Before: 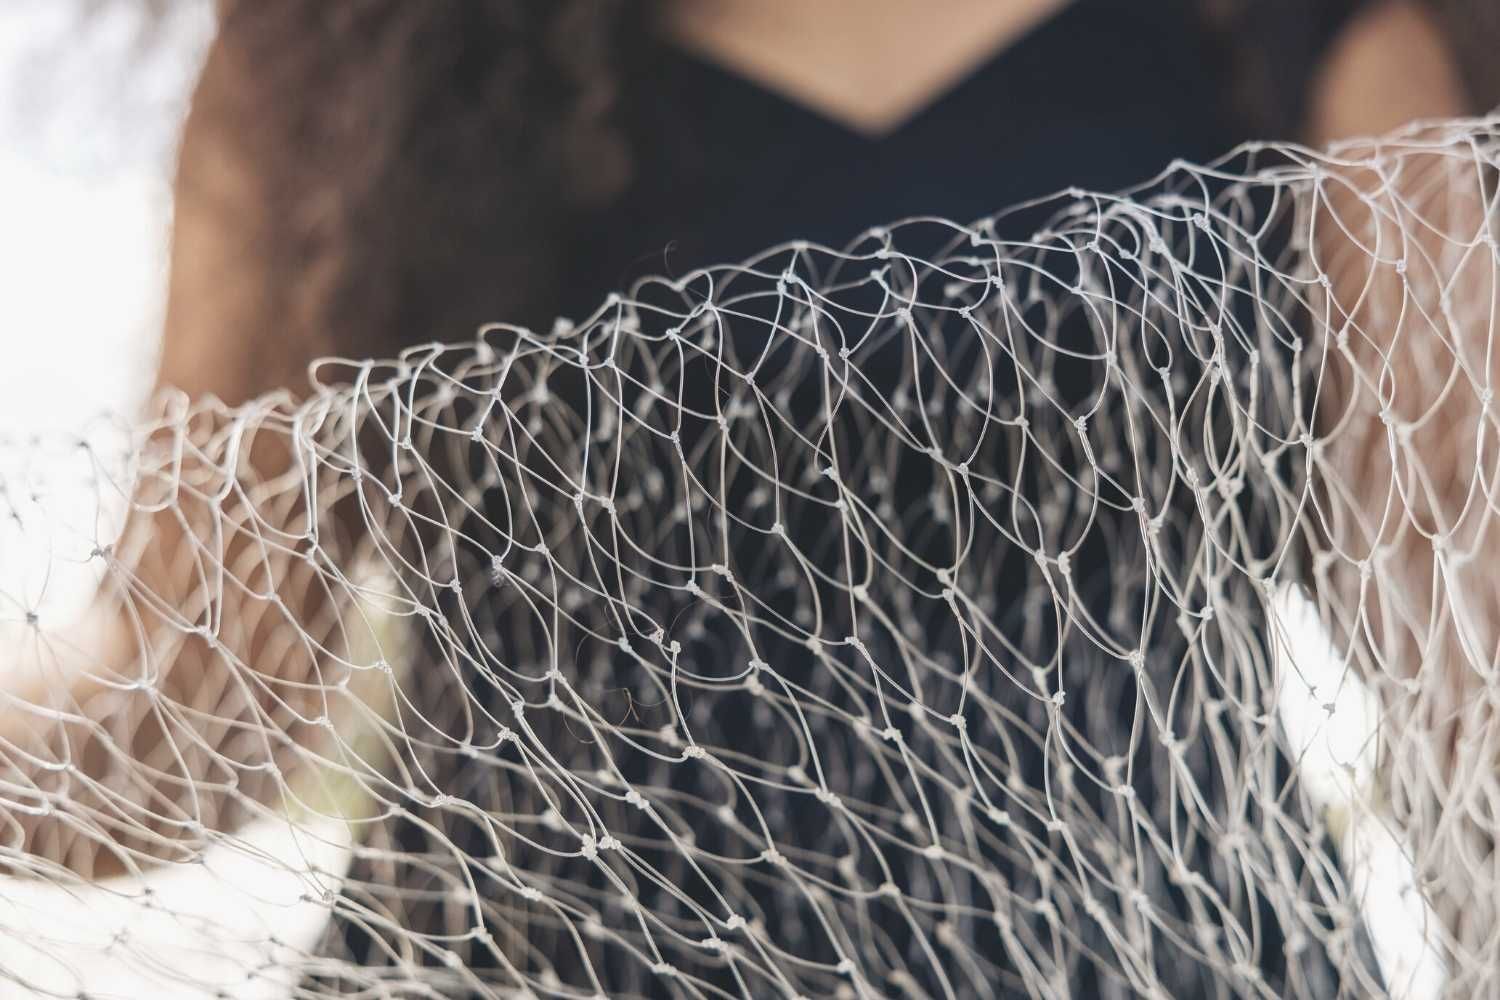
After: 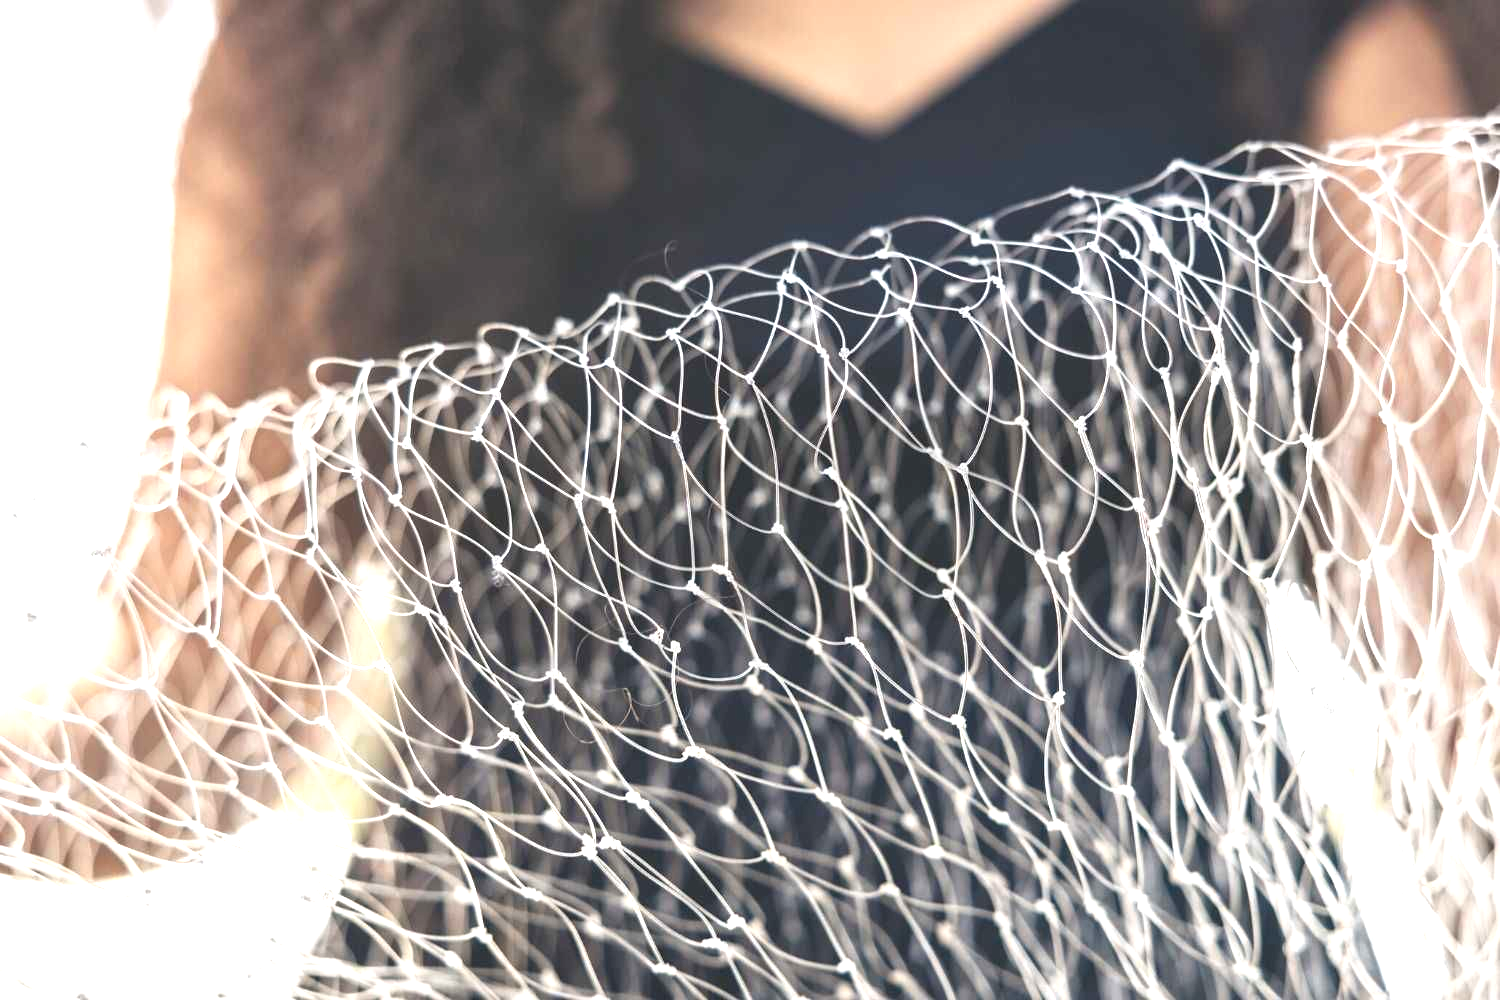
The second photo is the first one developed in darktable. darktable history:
exposure: black level correction 0.001, exposure 1.055 EV, compensate exposure bias true, compensate highlight preservation false
